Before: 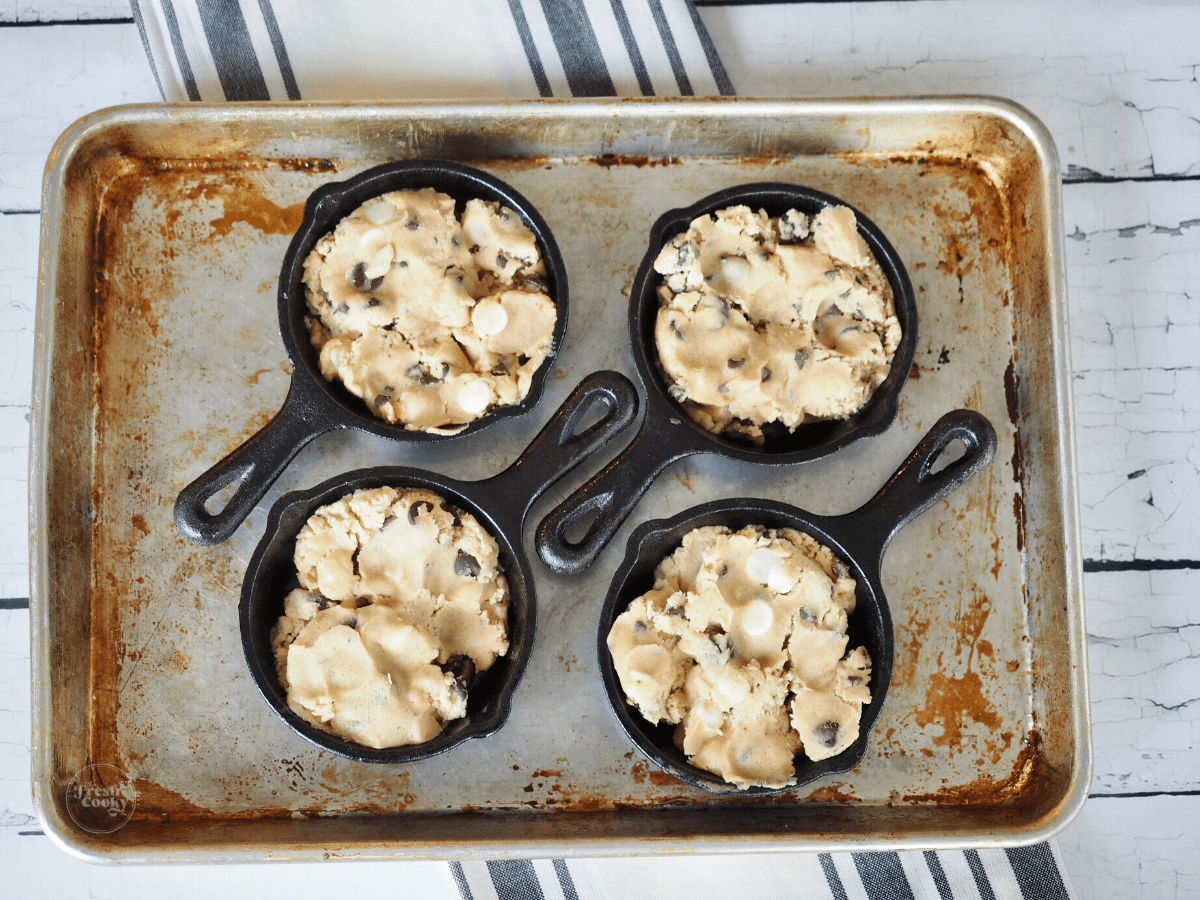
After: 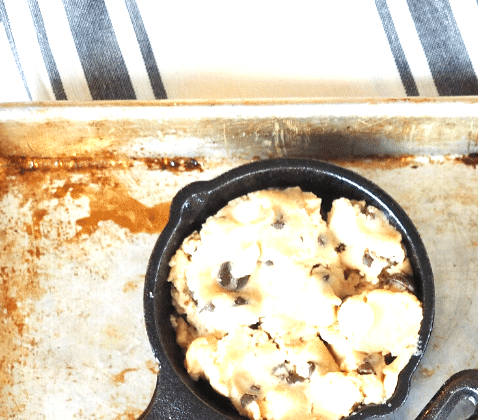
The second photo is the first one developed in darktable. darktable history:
tone equalizer: edges refinement/feathering 500, mask exposure compensation -1.57 EV, preserve details no
crop and rotate: left 11.171%, top 0.118%, right 48.991%, bottom 53.132%
exposure: black level correction 0, exposure 1.096 EV, compensate highlight preservation false
